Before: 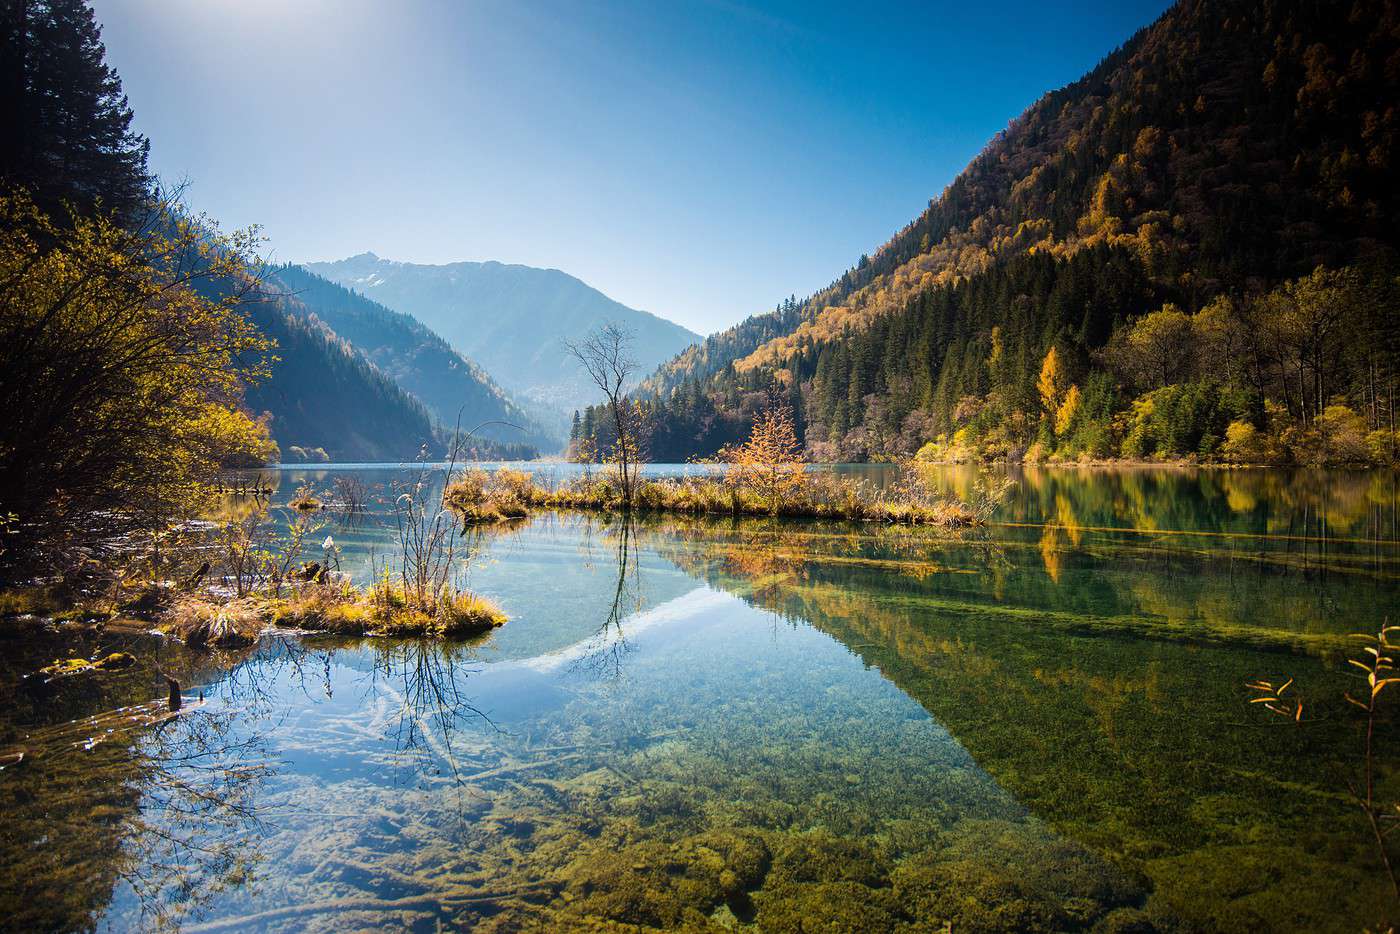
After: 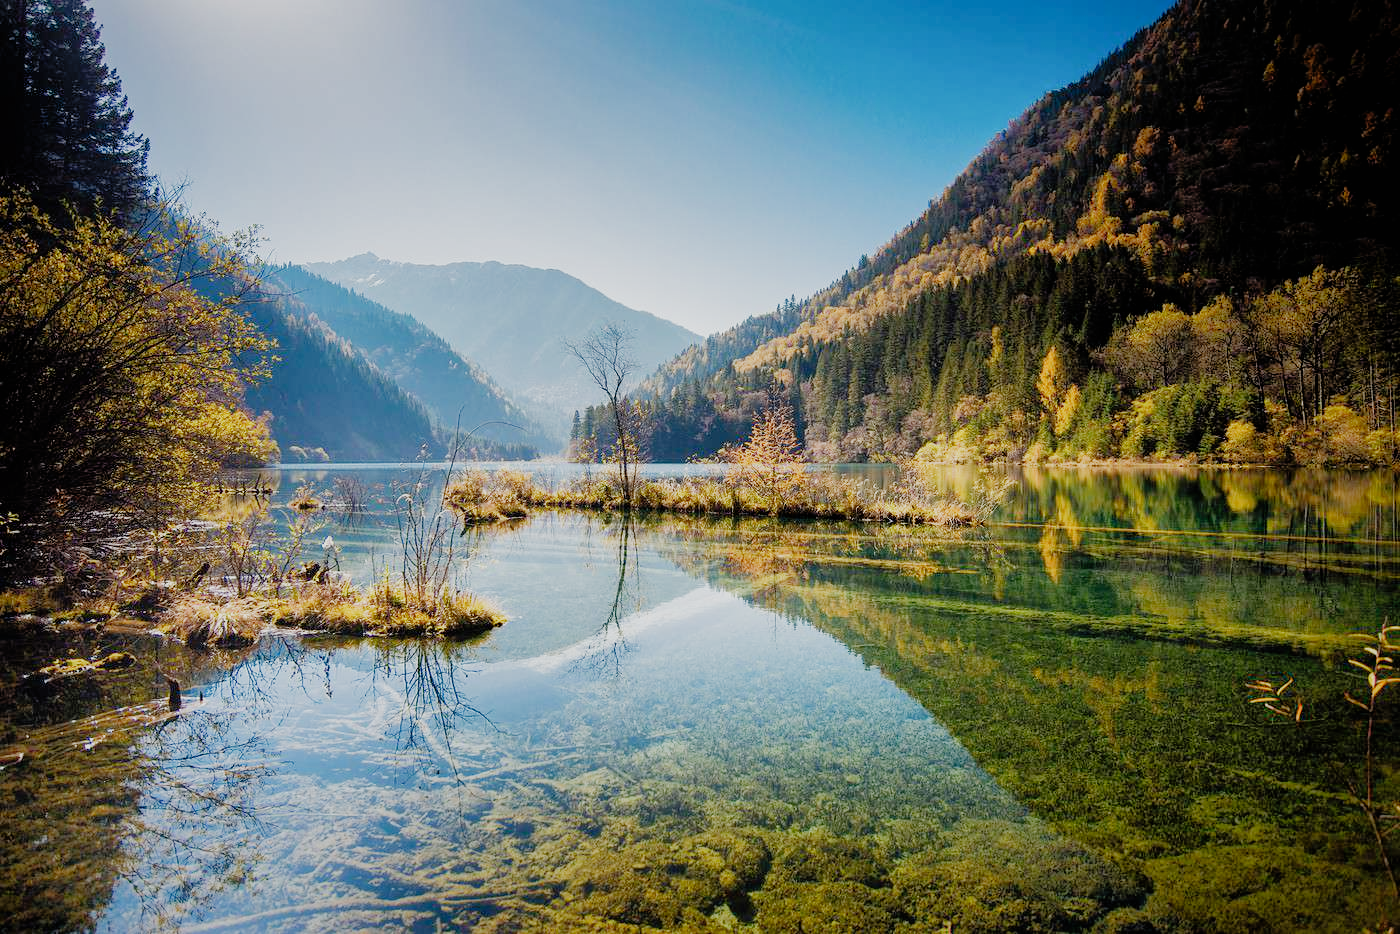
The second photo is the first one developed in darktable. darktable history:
exposure: black level correction 0, exposure 0.698 EV, compensate highlight preservation false
shadows and highlights: on, module defaults
filmic rgb: black relative exposure -7.65 EV, white relative exposure 4.56 EV, hardness 3.61, preserve chrominance no, color science v4 (2020), contrast in shadows soft
